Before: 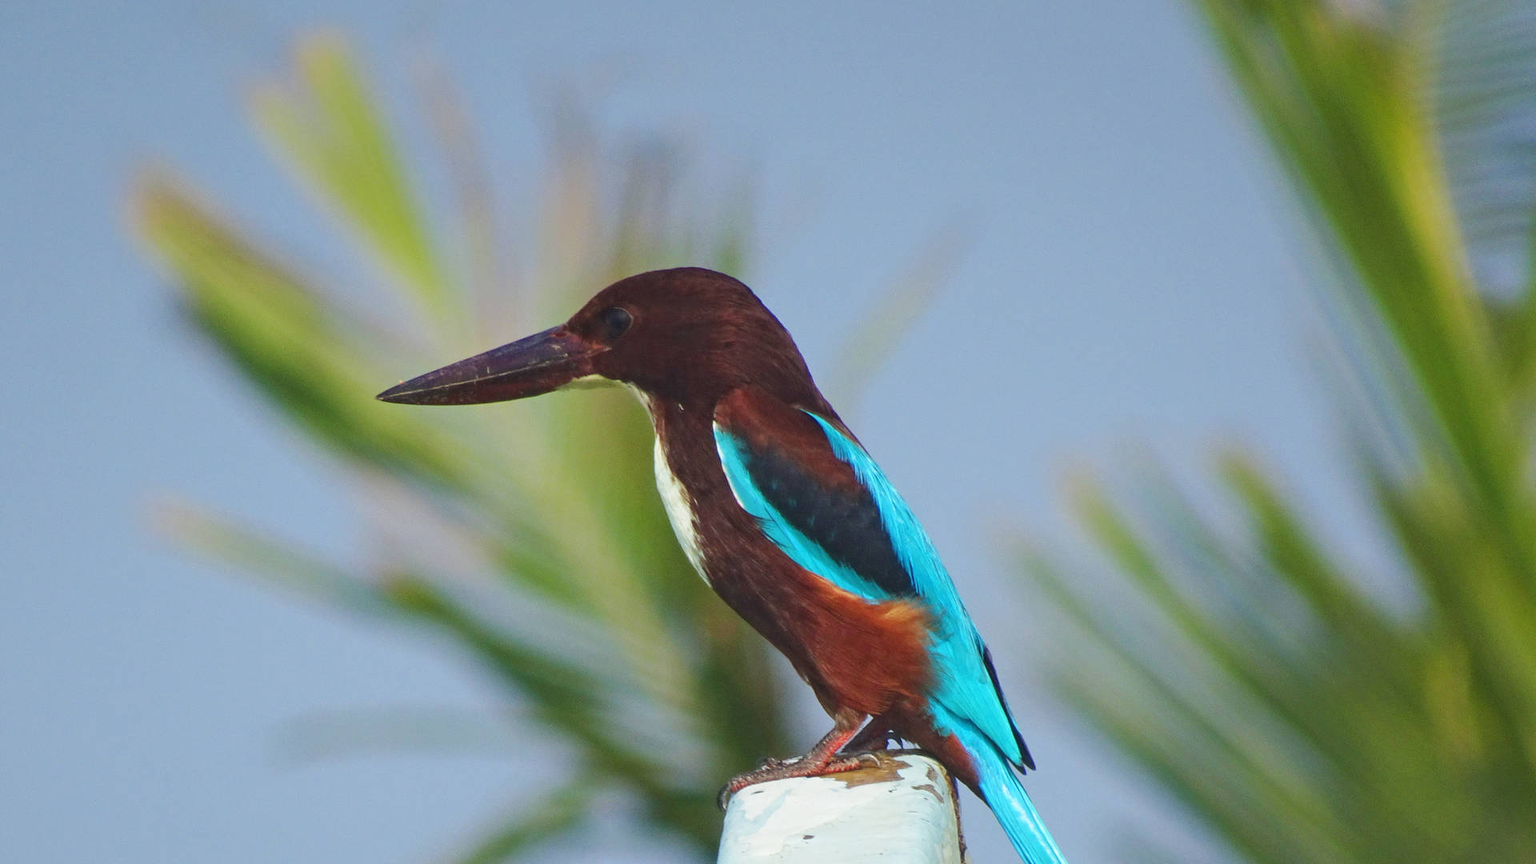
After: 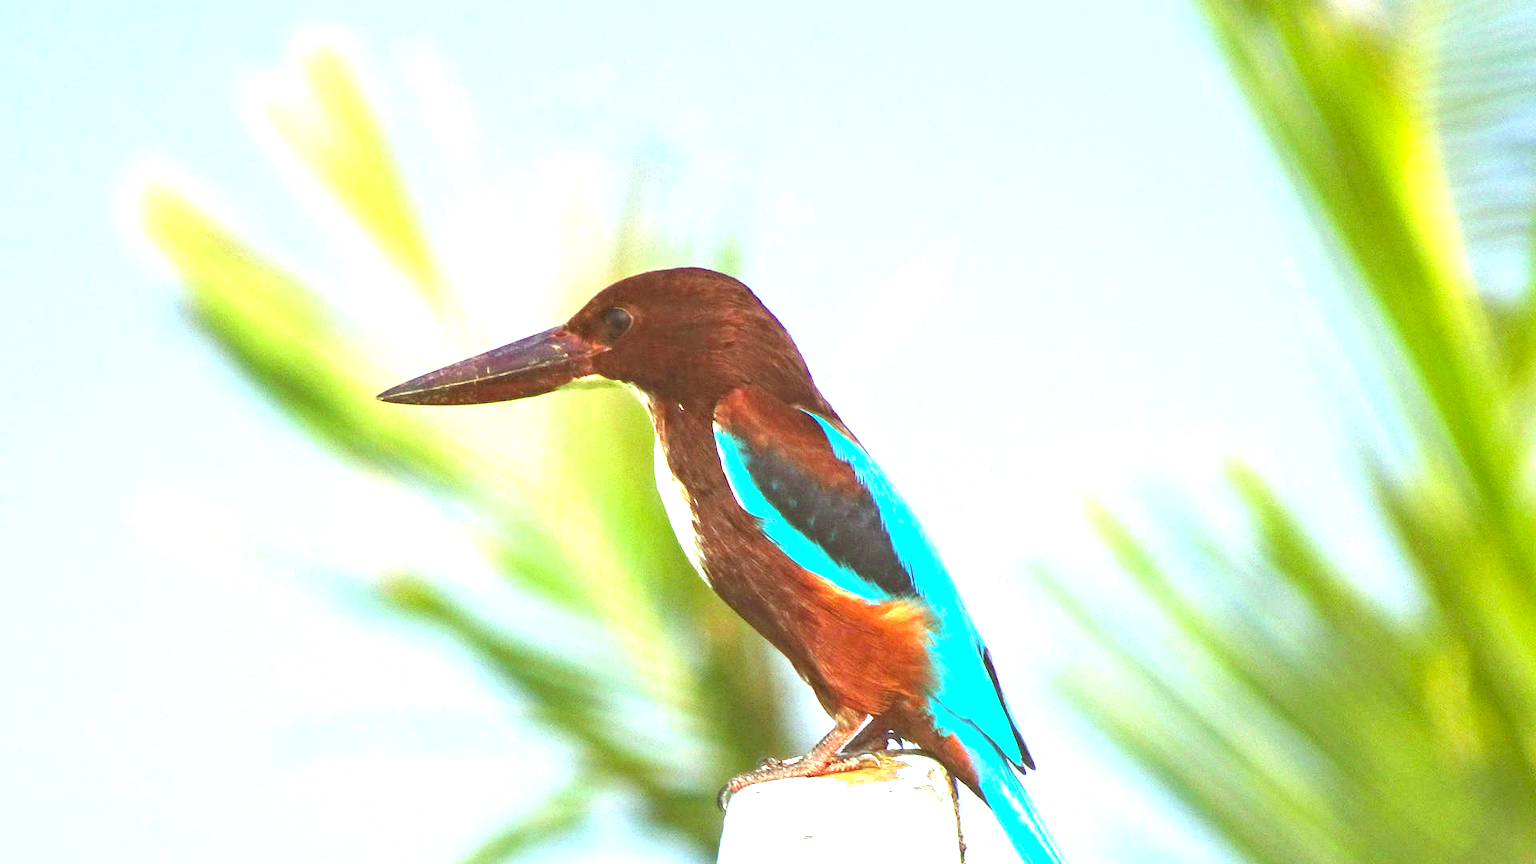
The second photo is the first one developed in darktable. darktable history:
exposure: black level correction 0.001, exposure 1.851 EV, compensate exposure bias true, compensate highlight preservation false
color correction: highlights a* -6.08, highlights b* 9.25, shadows a* 10.14, shadows b* 23.56
